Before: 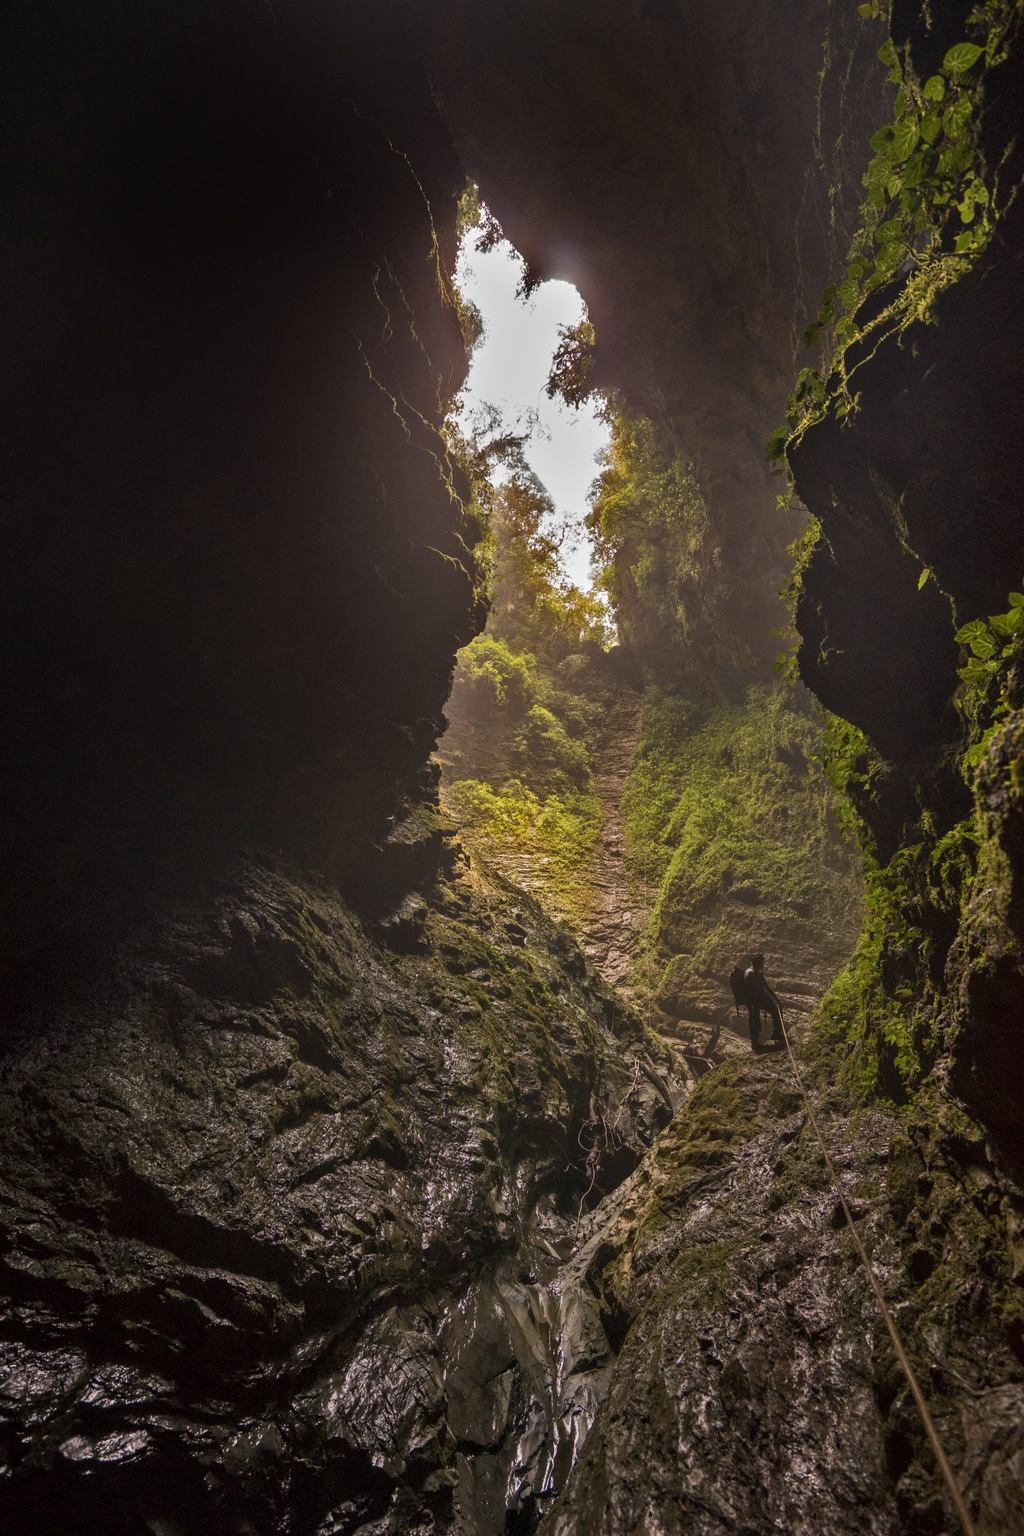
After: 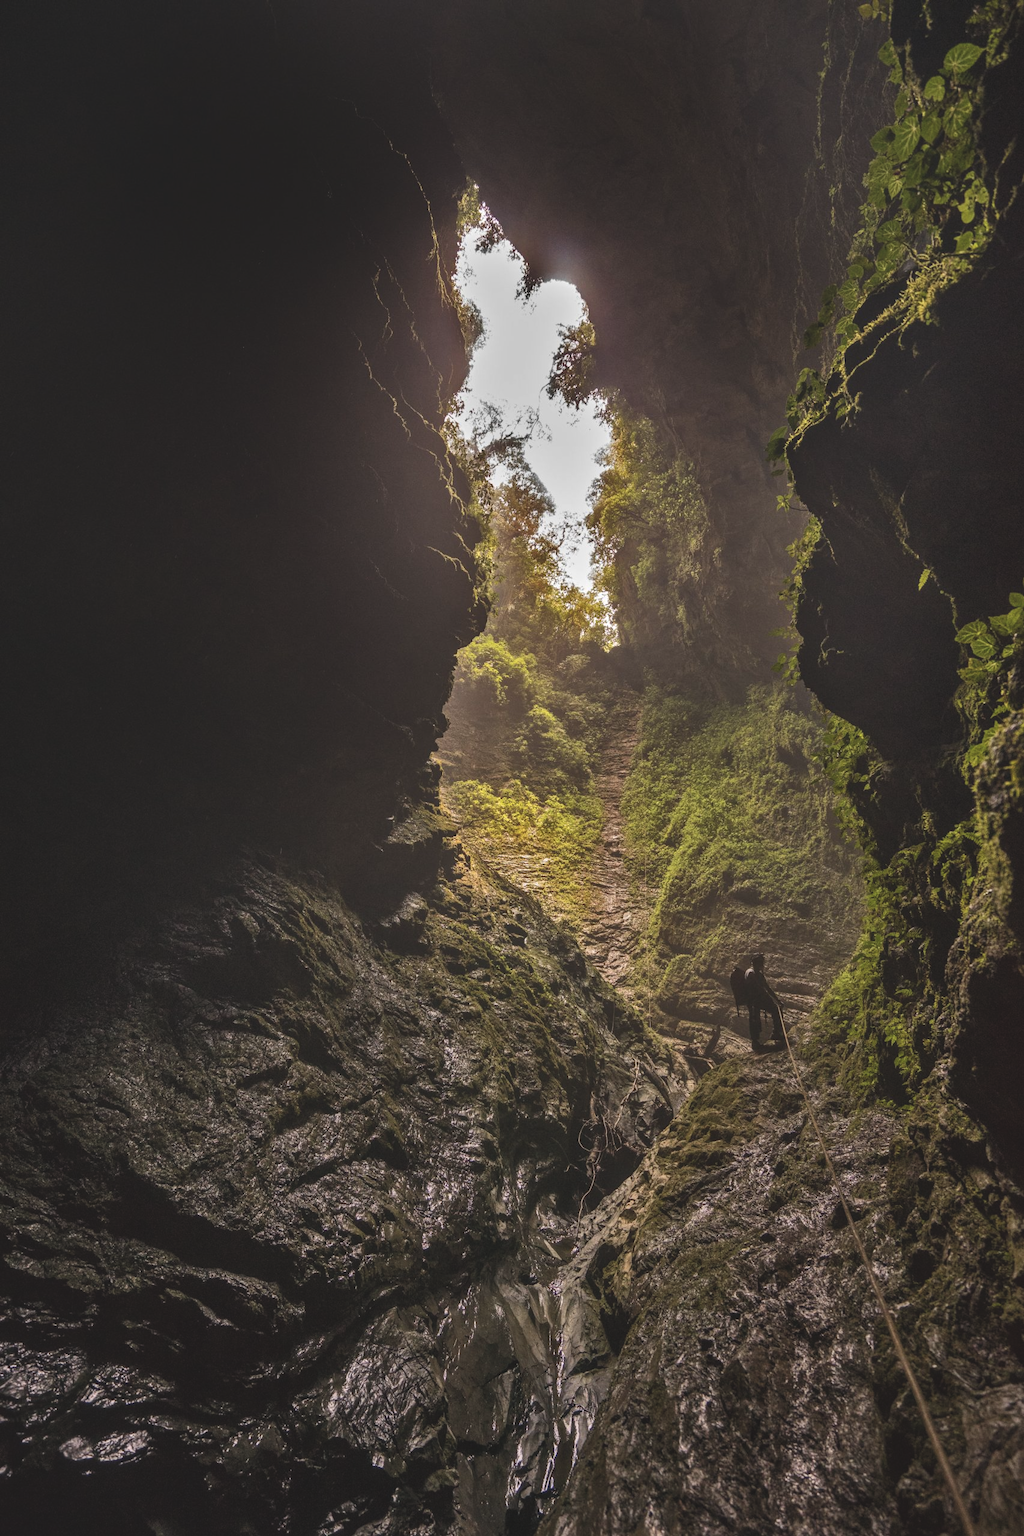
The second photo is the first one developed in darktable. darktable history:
local contrast: on, module defaults
exposure: black level correction -0.015, exposure -0.138 EV, compensate highlight preservation false
